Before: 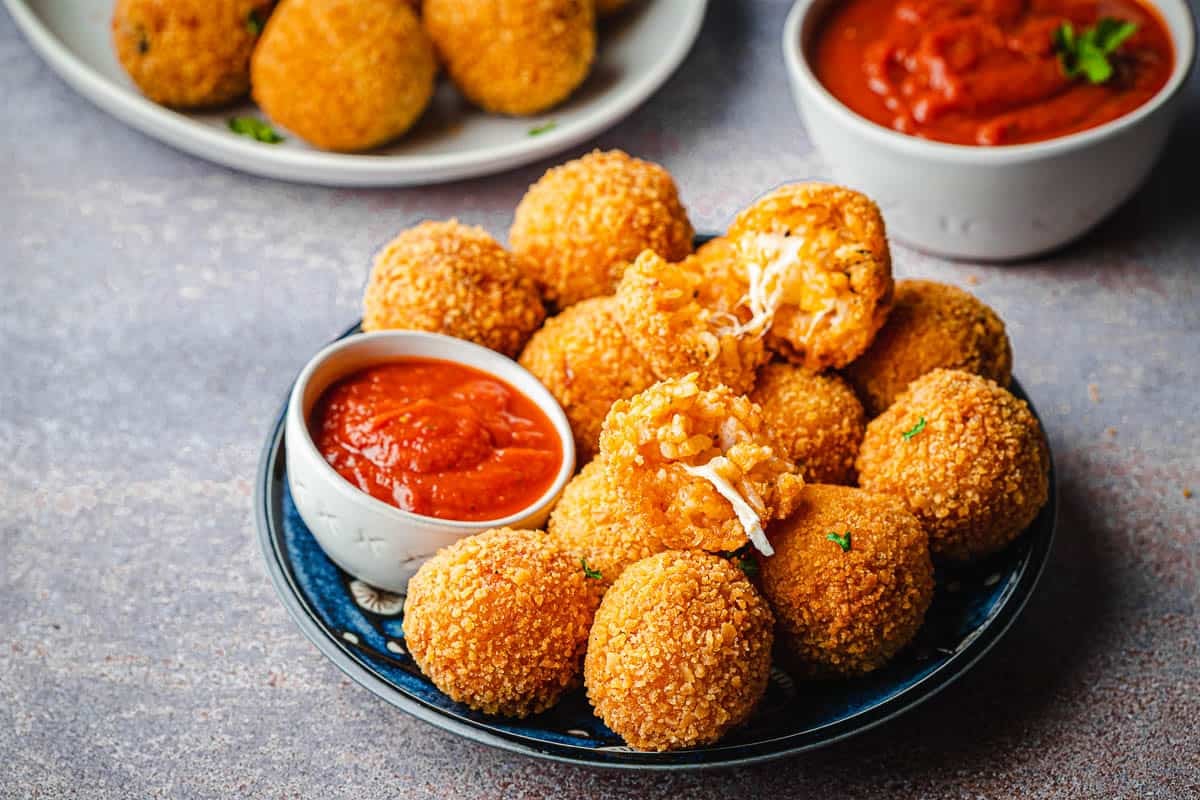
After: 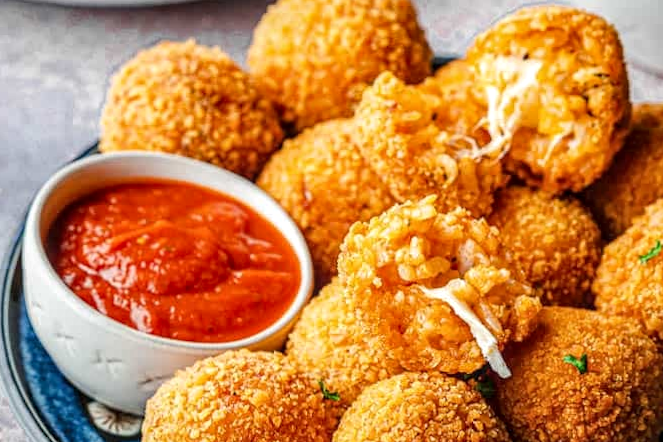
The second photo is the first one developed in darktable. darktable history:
rotate and perspective: rotation 0.174°, lens shift (vertical) 0.013, lens shift (horizontal) 0.019, shear 0.001, automatic cropping original format, crop left 0.007, crop right 0.991, crop top 0.016, crop bottom 0.997
local contrast: on, module defaults
crop and rotate: left 22.13%, top 22.054%, right 22.026%, bottom 22.102%
